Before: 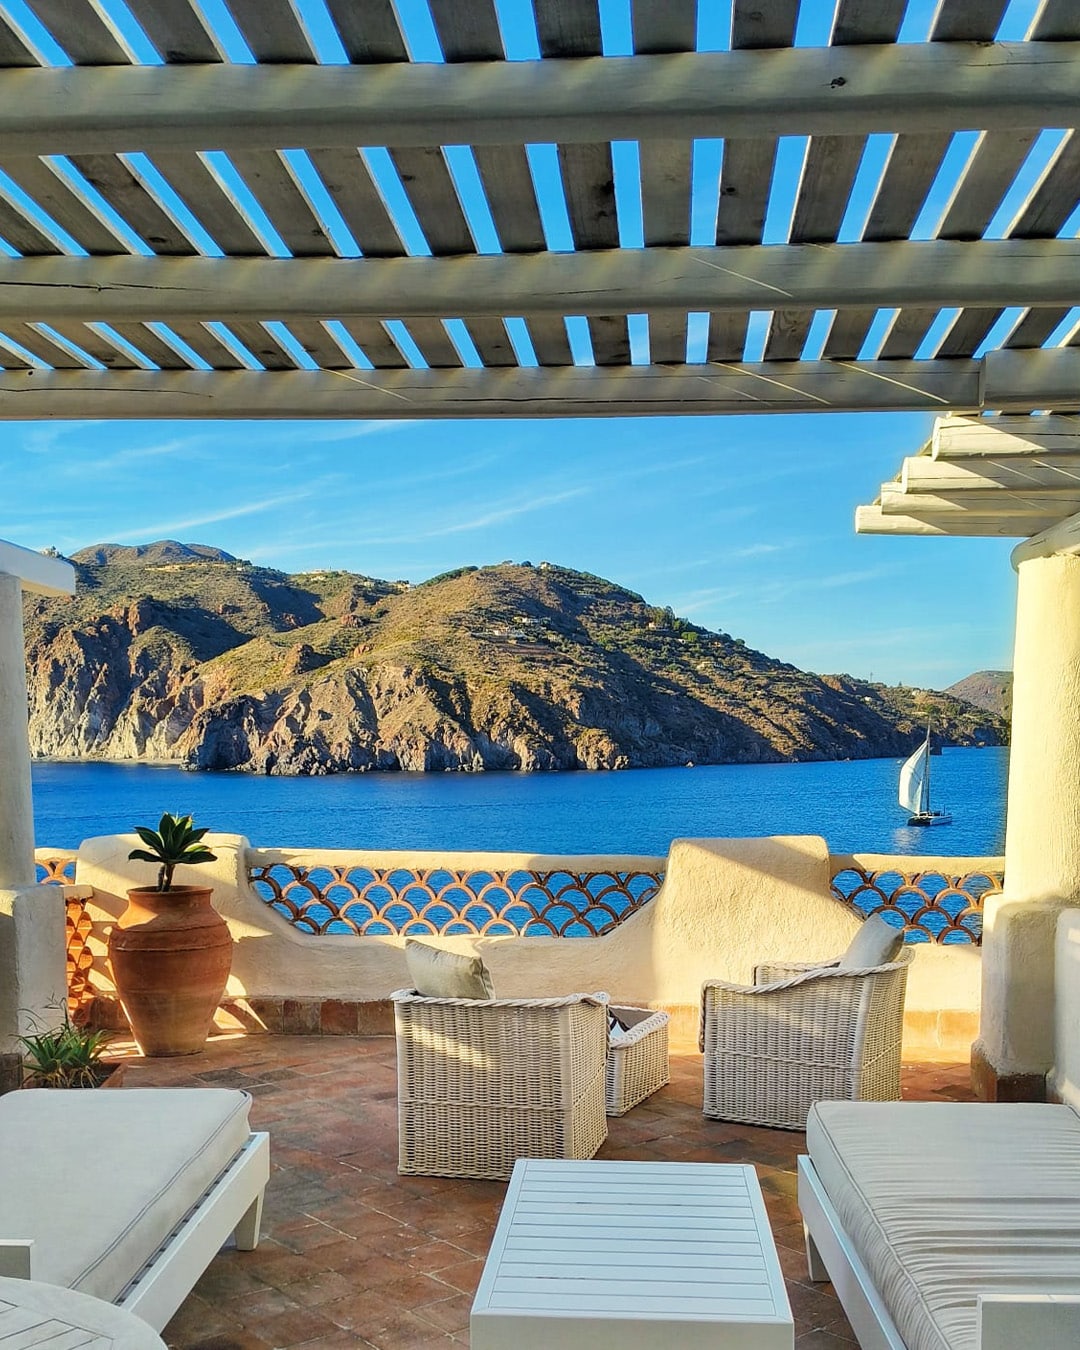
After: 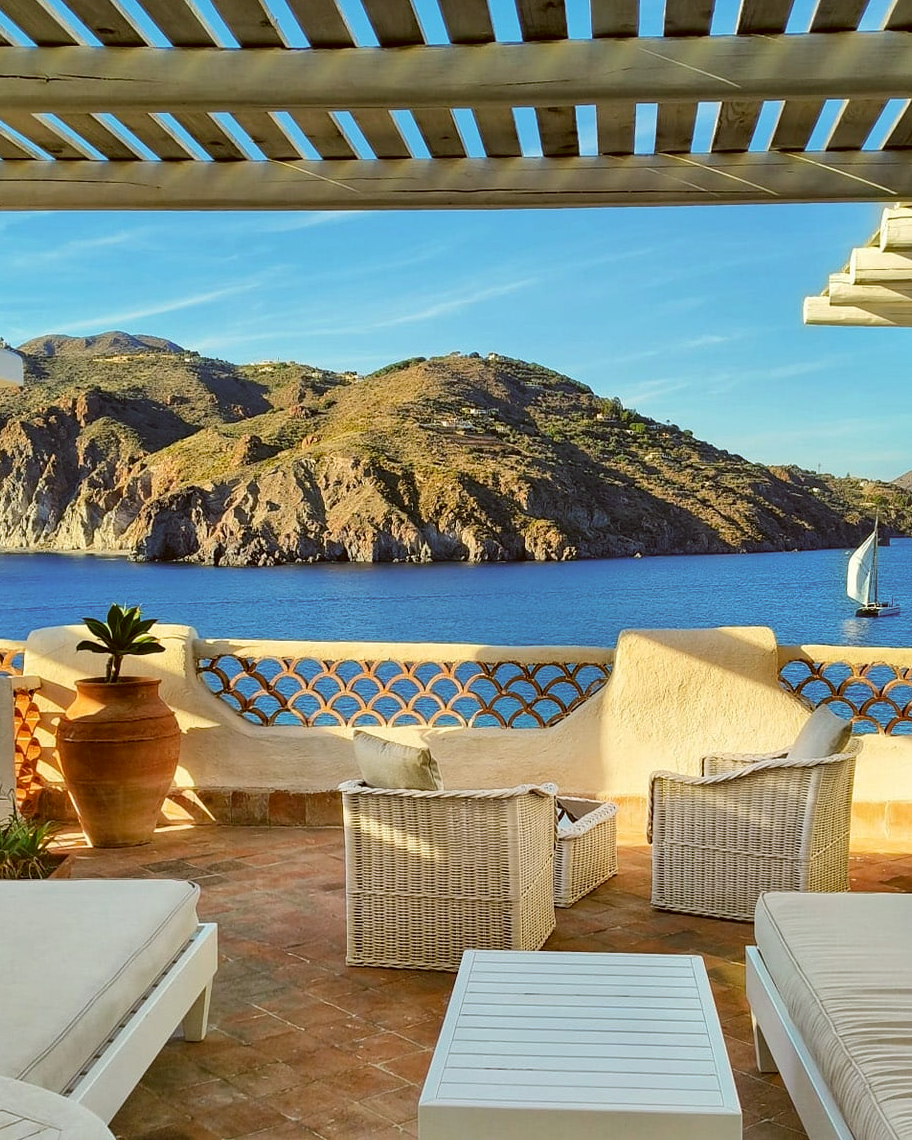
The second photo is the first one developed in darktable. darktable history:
crop and rotate: left 4.842%, top 15.51%, right 10.668%
color correction: highlights a* -0.482, highlights b* 0.161, shadows a* 4.66, shadows b* 20.72
